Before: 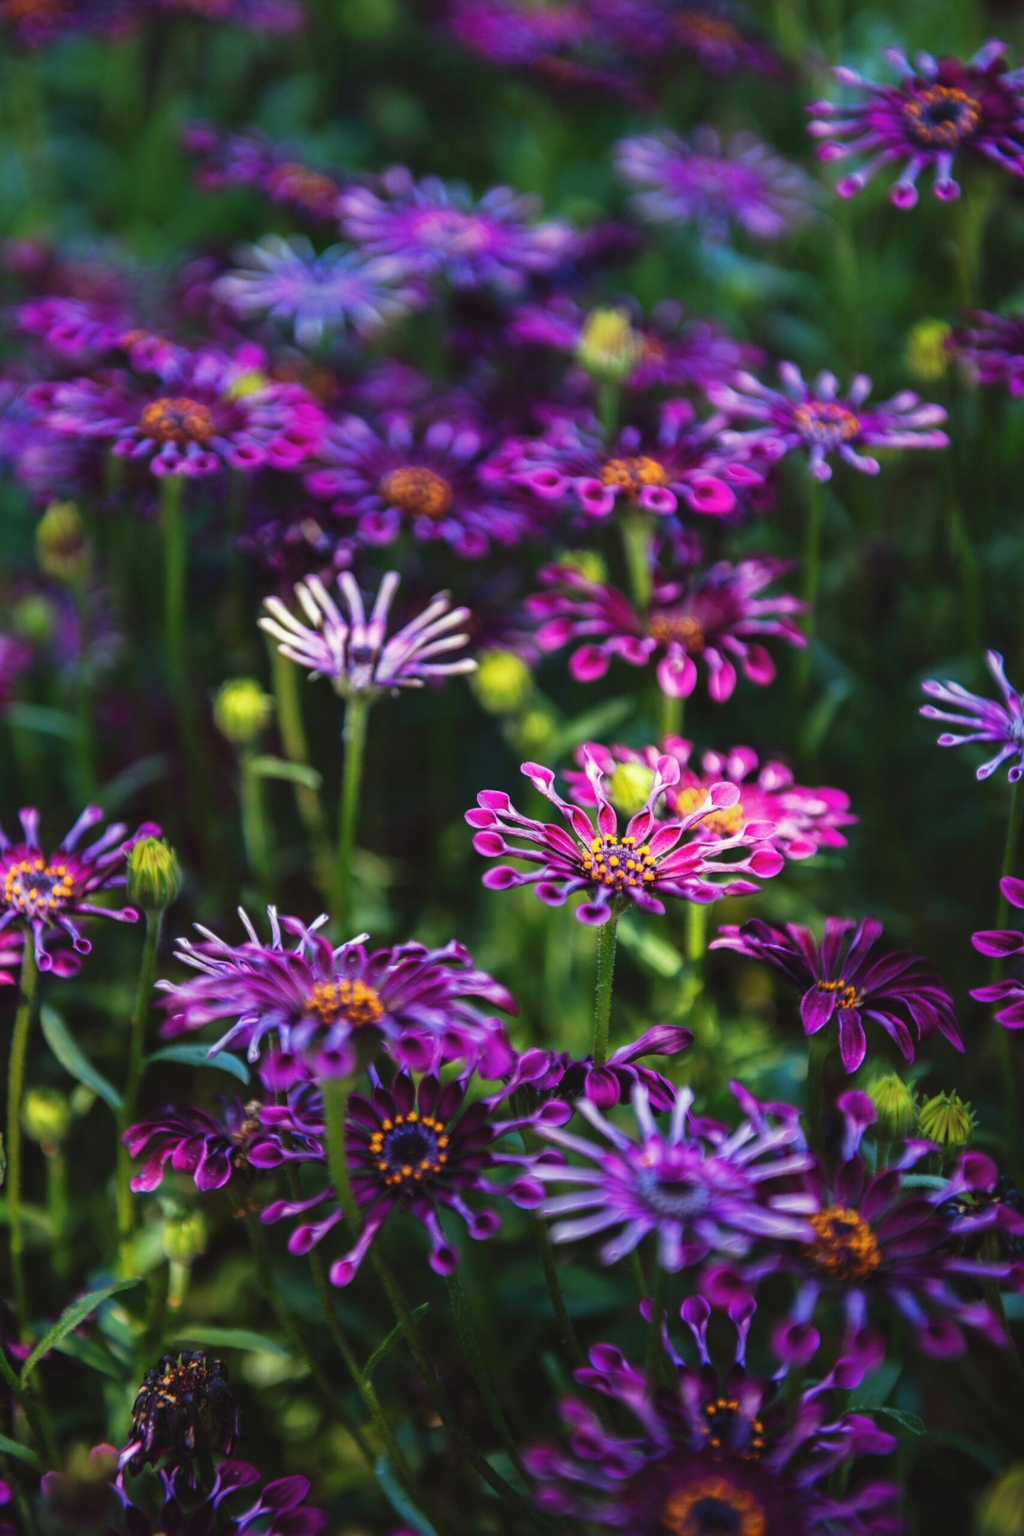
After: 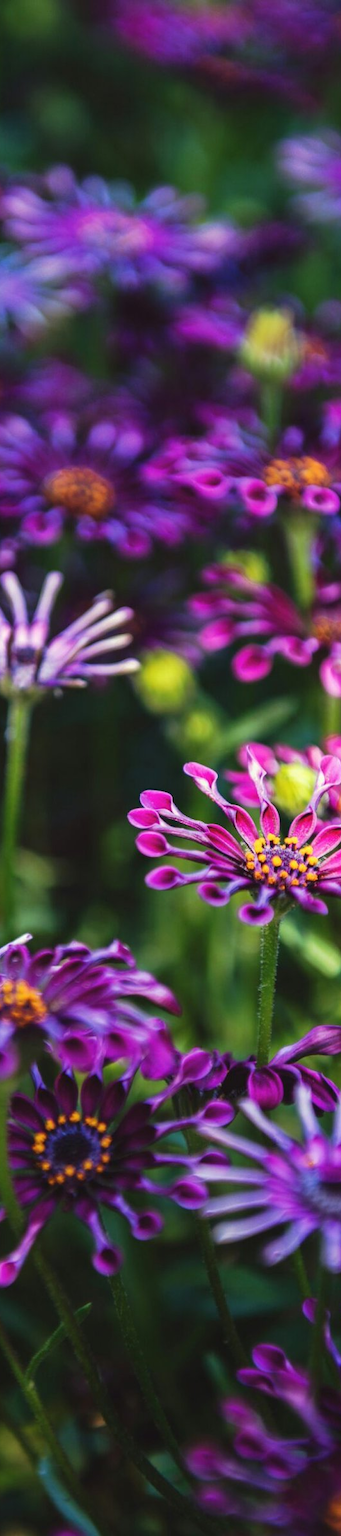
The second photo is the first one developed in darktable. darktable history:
crop: left 32.961%, right 33.691%
